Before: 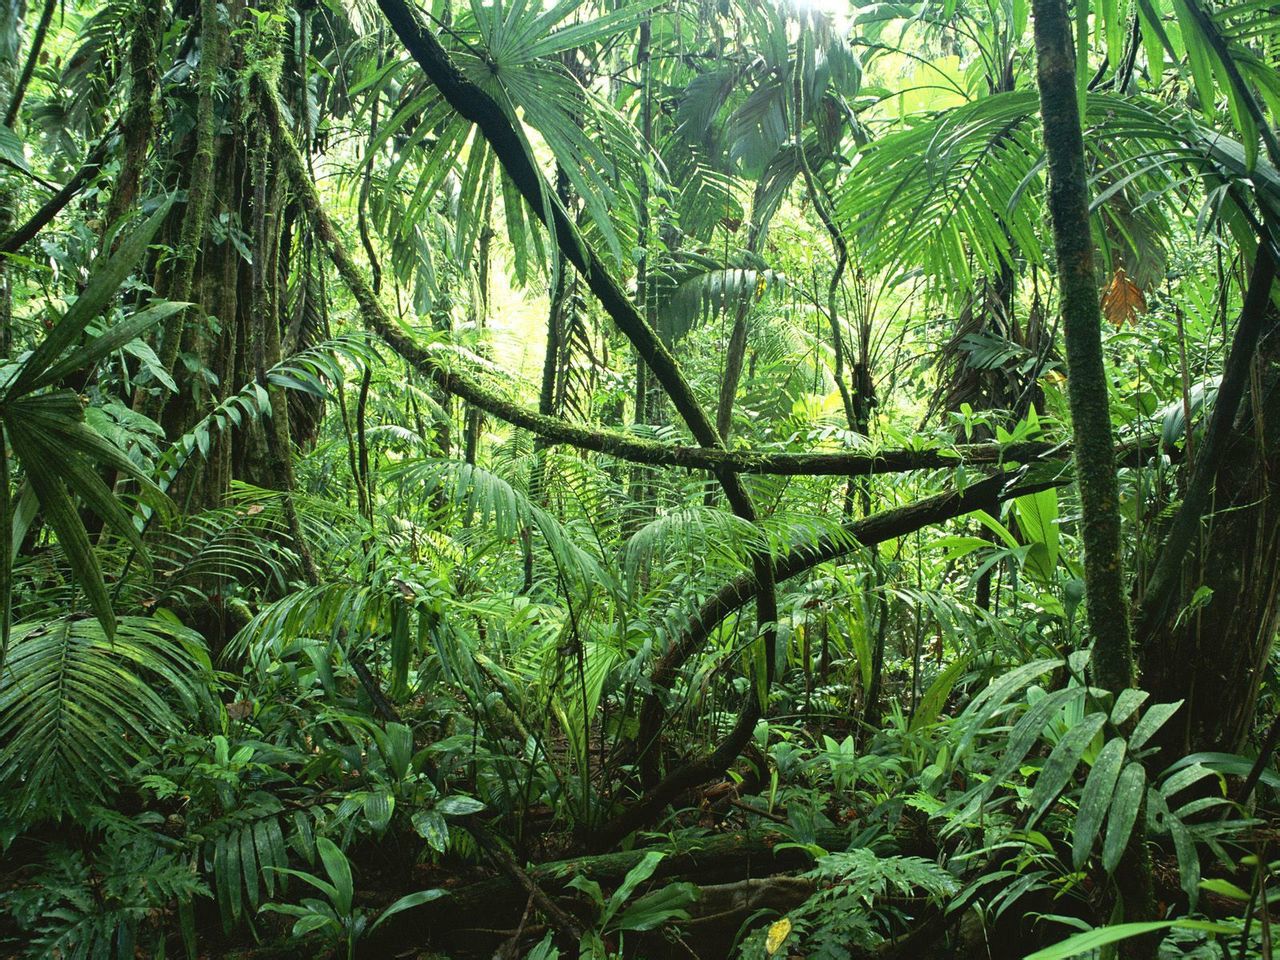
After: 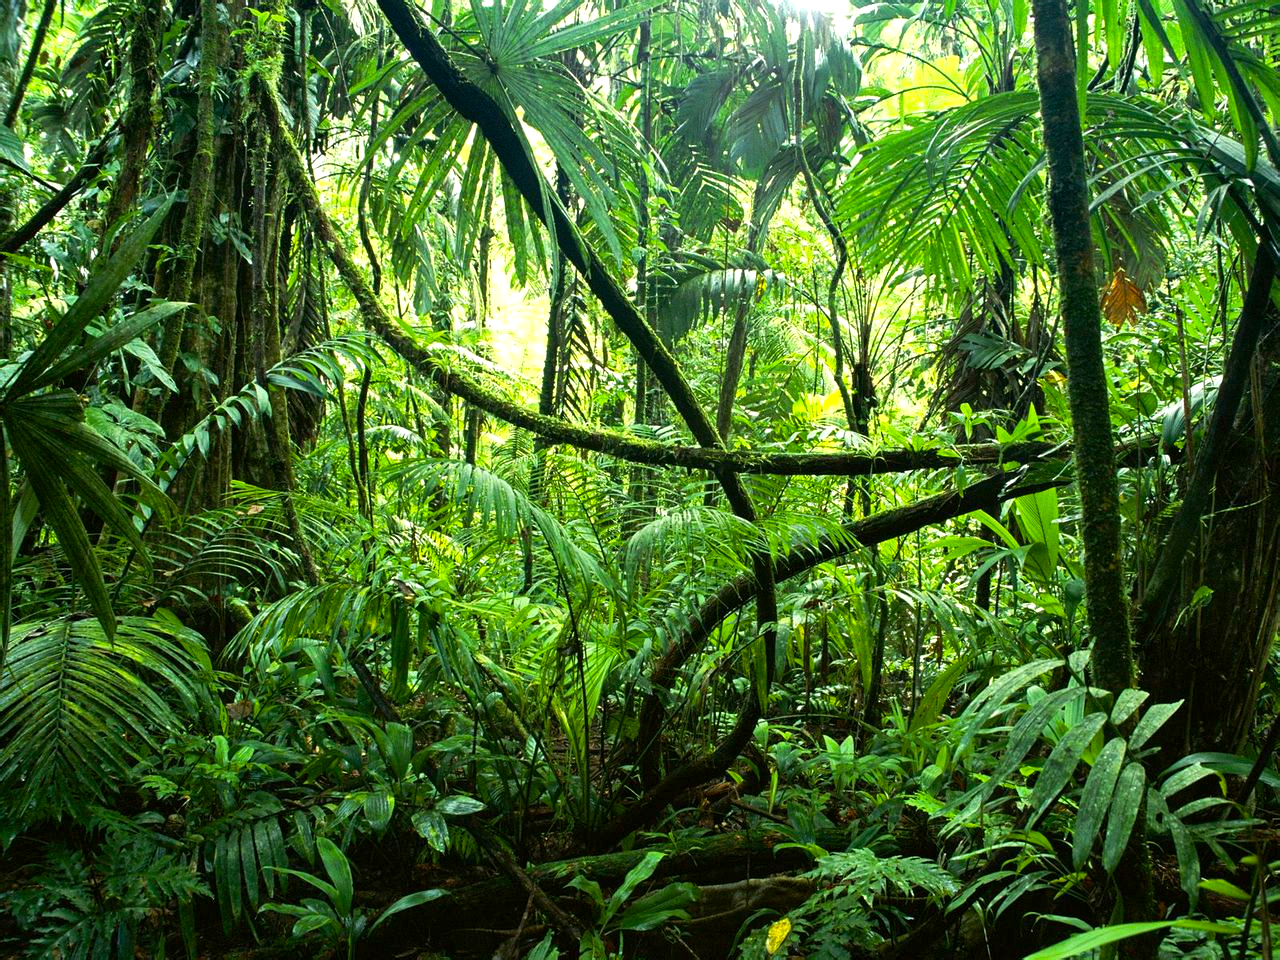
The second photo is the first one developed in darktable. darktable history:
color balance rgb: global offset › luminance -0.513%, perceptual saturation grading › global saturation 31.024%, perceptual brilliance grading › highlights 10.485%, perceptual brilliance grading › shadows -11.489%
